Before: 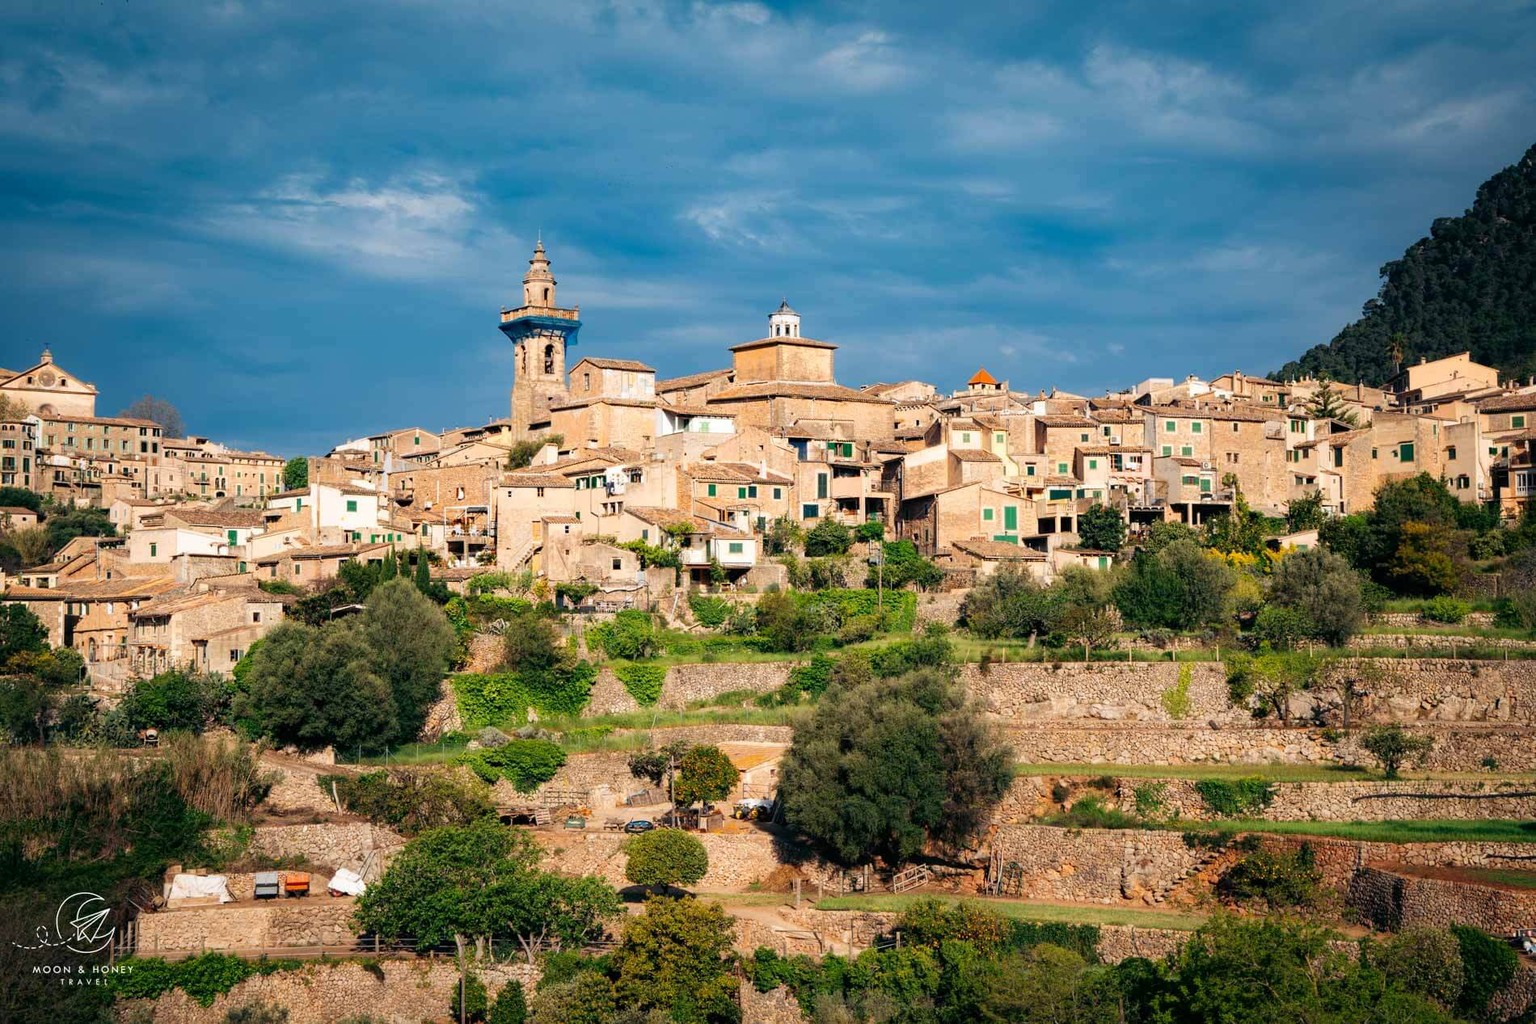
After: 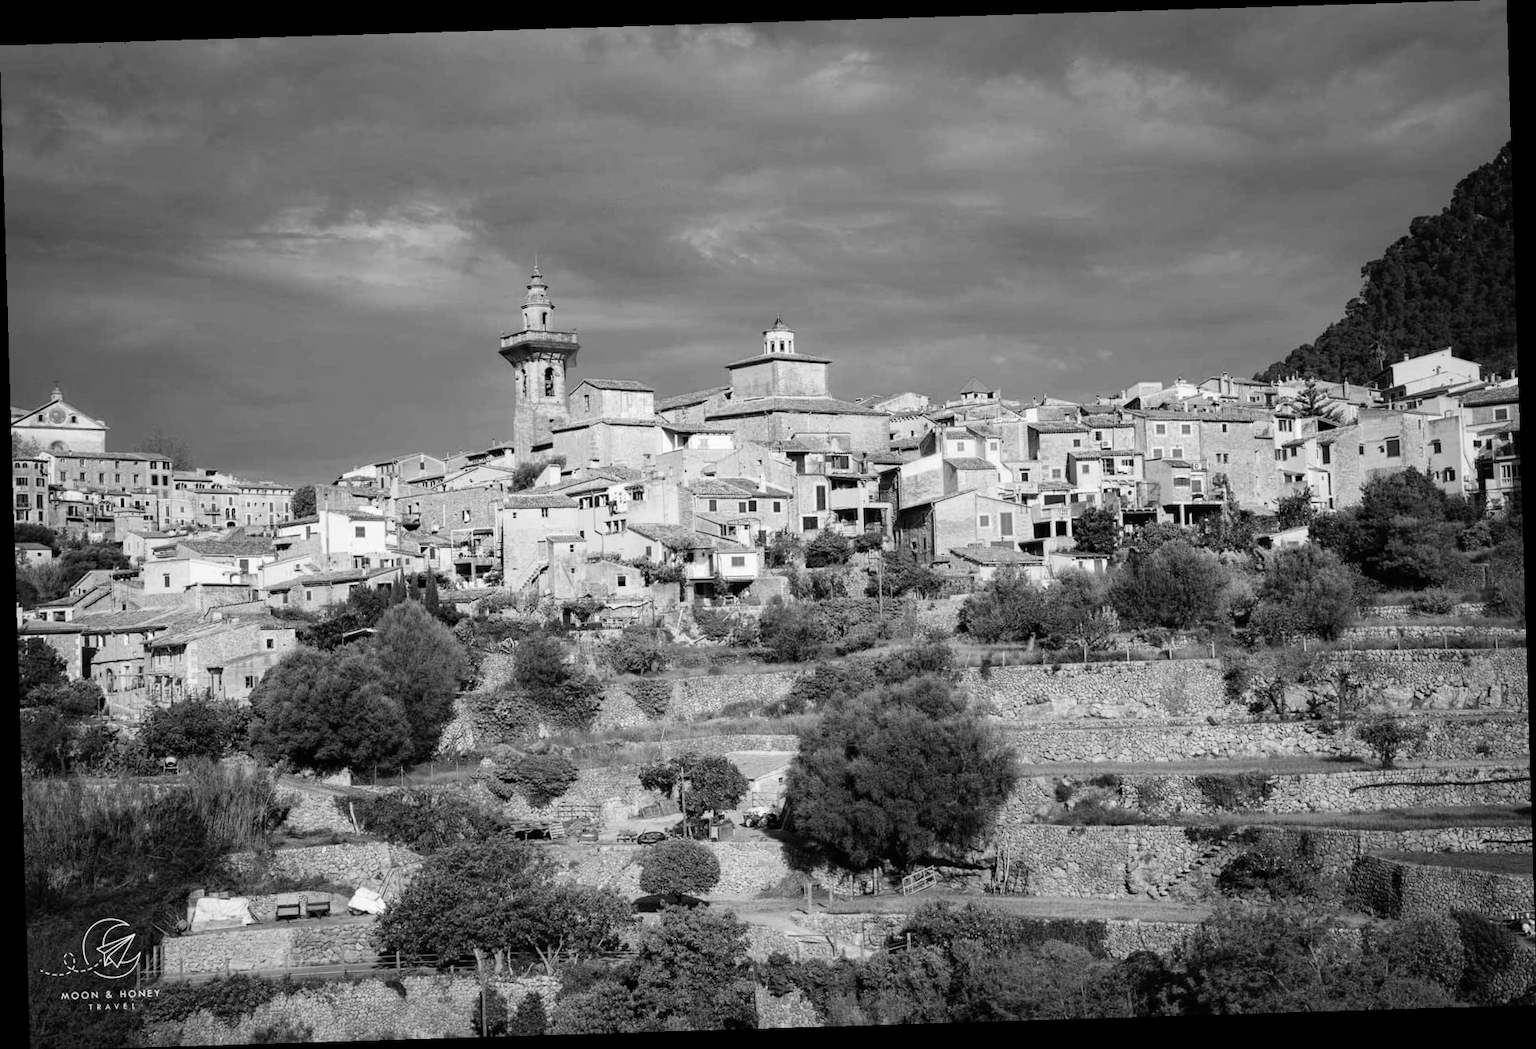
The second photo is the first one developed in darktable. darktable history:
rotate and perspective: rotation -1.75°, automatic cropping off
monochrome: a 32, b 64, size 2.3
